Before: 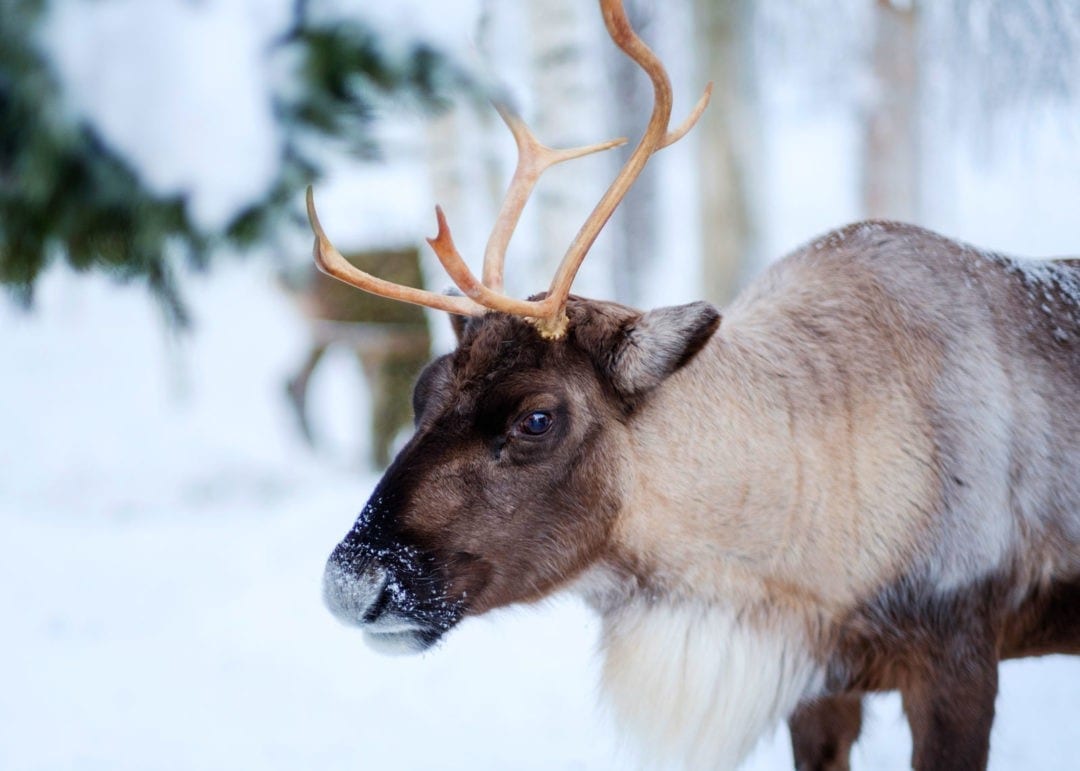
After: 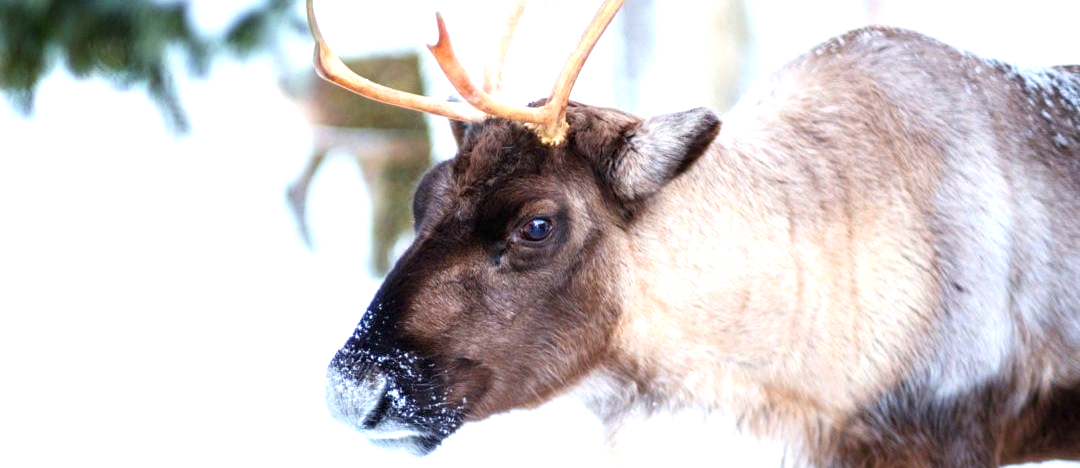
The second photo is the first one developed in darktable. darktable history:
crop and rotate: top 25.357%, bottom 13.942%
exposure: black level correction 0, exposure 1 EV, compensate exposure bias true, compensate highlight preservation false
